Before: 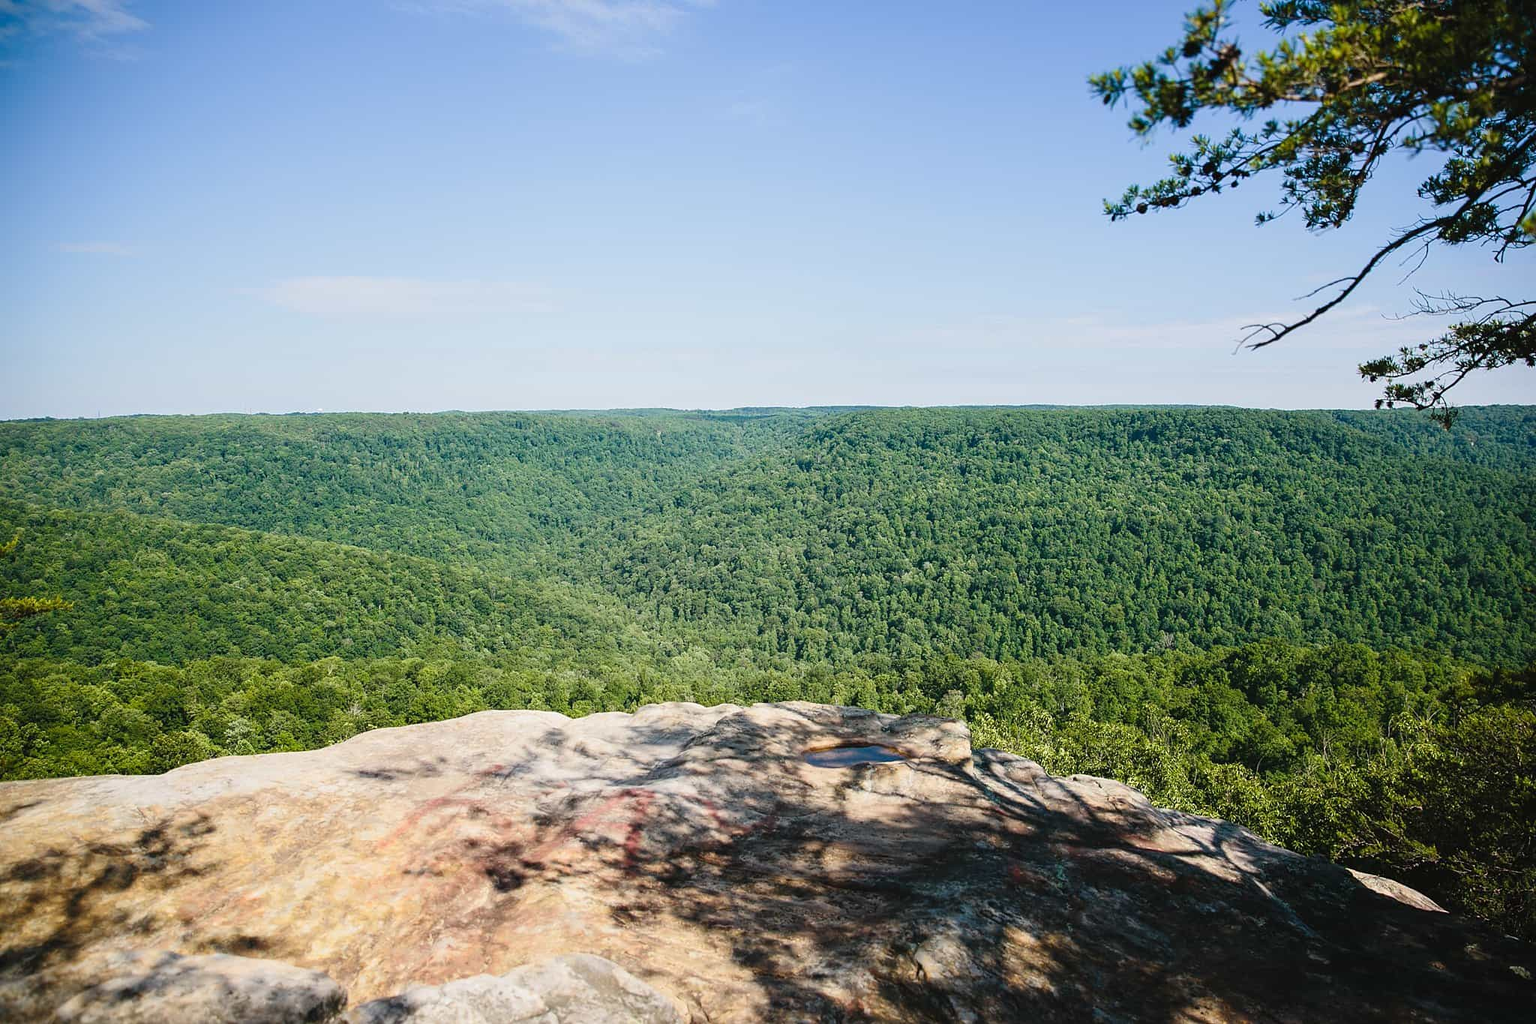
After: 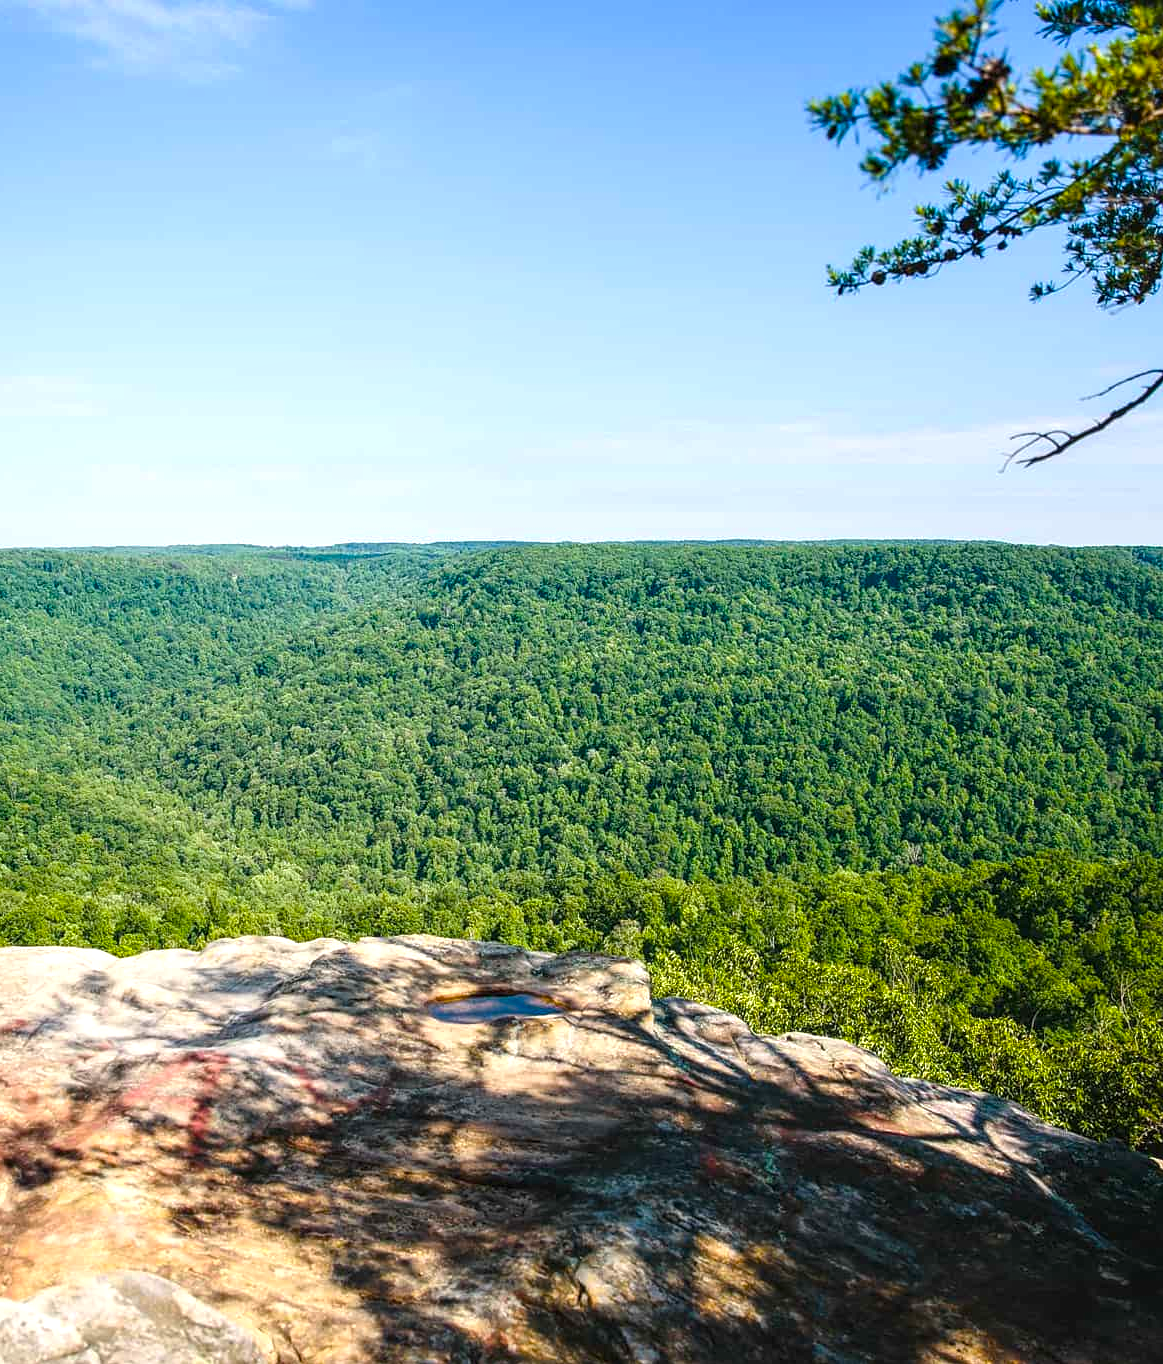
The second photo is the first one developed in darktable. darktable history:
crop: left 31.472%, top 0.001%, right 11.733%
color balance rgb: linear chroma grading › global chroma 13.879%, perceptual saturation grading › global saturation 19.267%, perceptual brilliance grading › global brilliance 9.73%, global vibrance 2.268%
local contrast: highlights 53%, shadows 51%, detail 130%, midtone range 0.456
